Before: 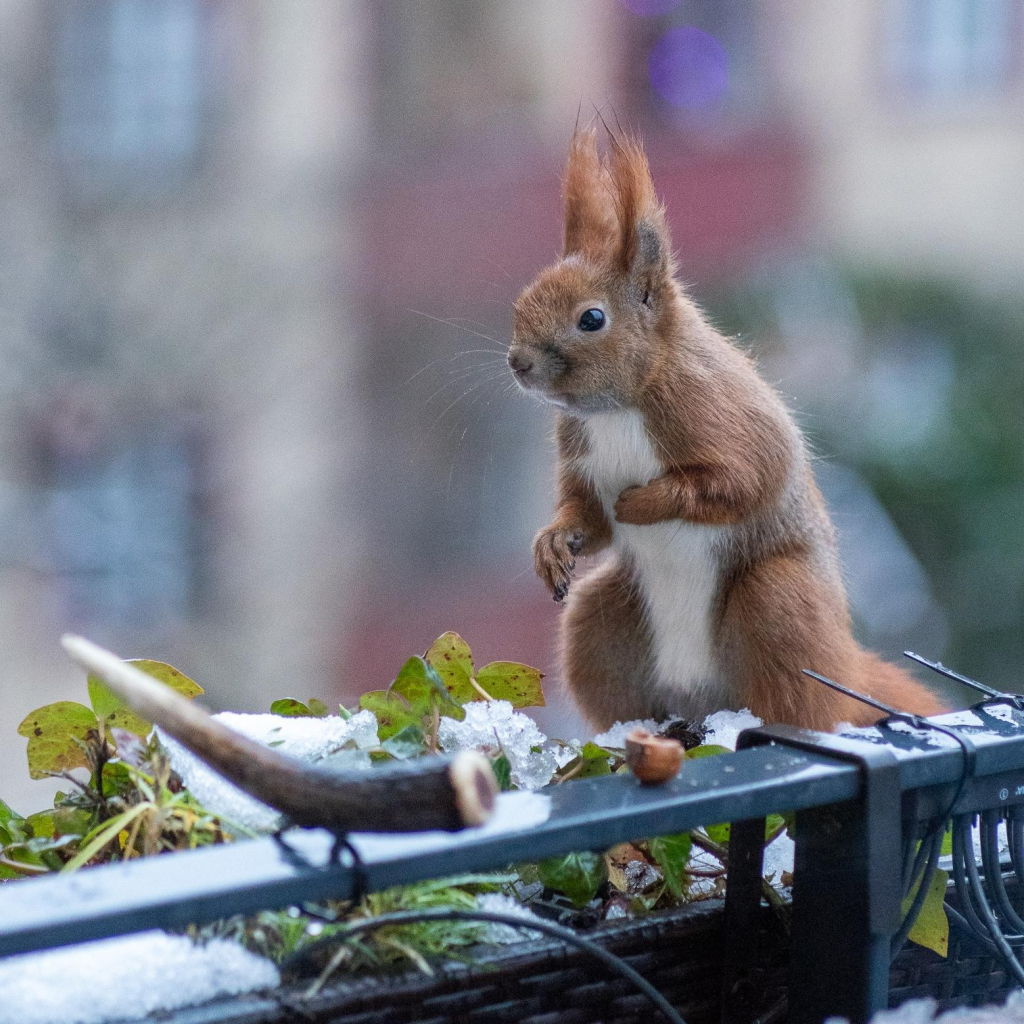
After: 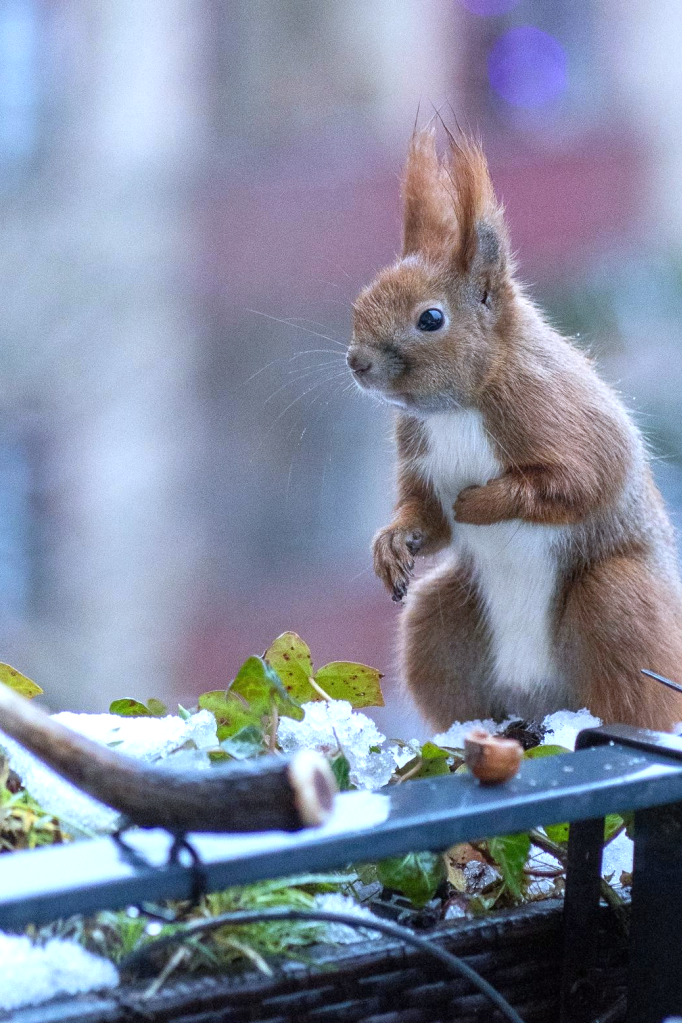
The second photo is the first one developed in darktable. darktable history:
exposure: exposure 0.493 EV, compensate highlight preservation false
white balance: red 0.924, blue 1.095
crop and rotate: left 15.754%, right 17.579%
